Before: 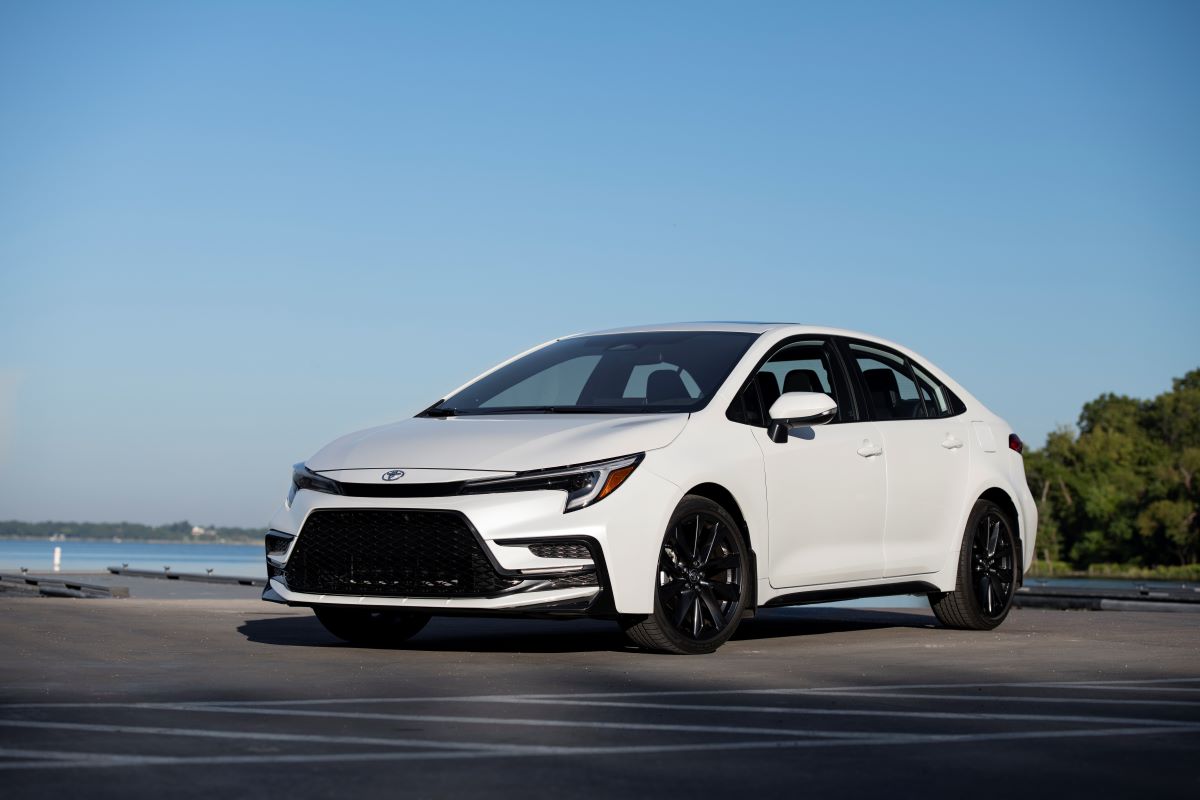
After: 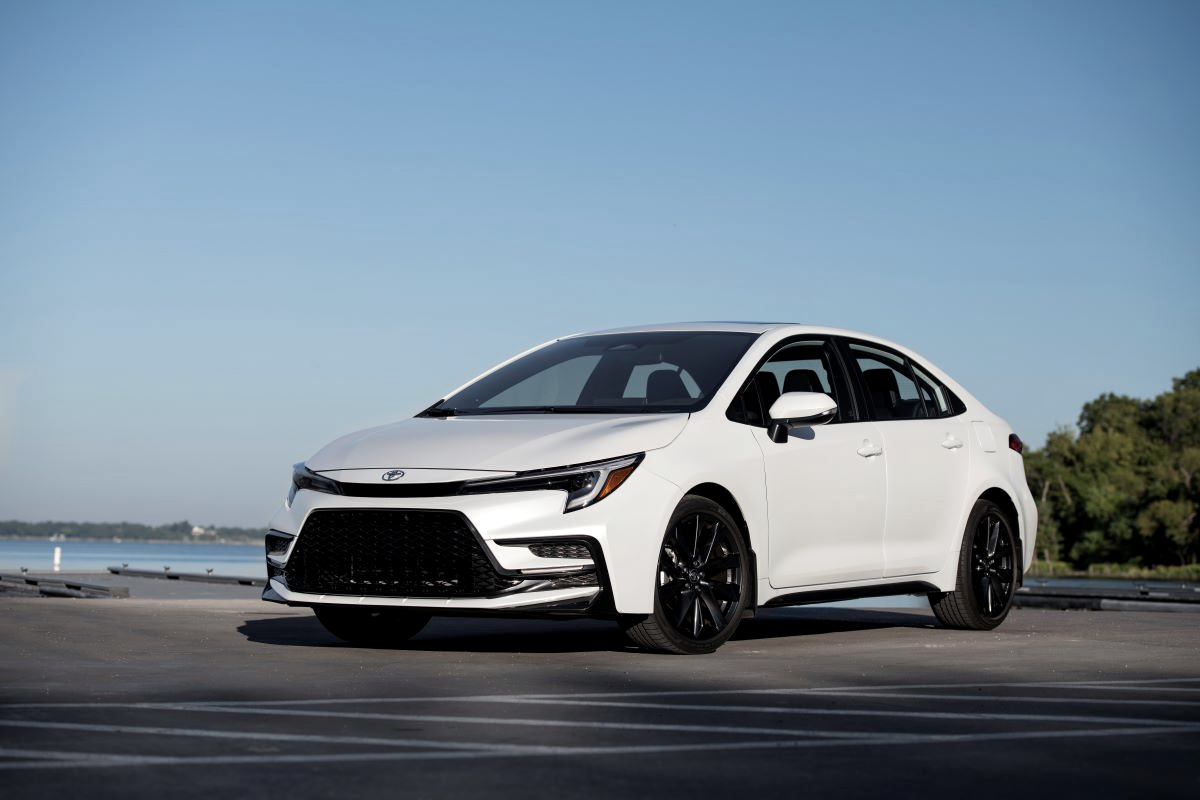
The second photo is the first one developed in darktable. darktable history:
color correction: highlights b* -0.055, saturation 0.784
local contrast: highlights 106%, shadows 102%, detail 119%, midtone range 0.2
